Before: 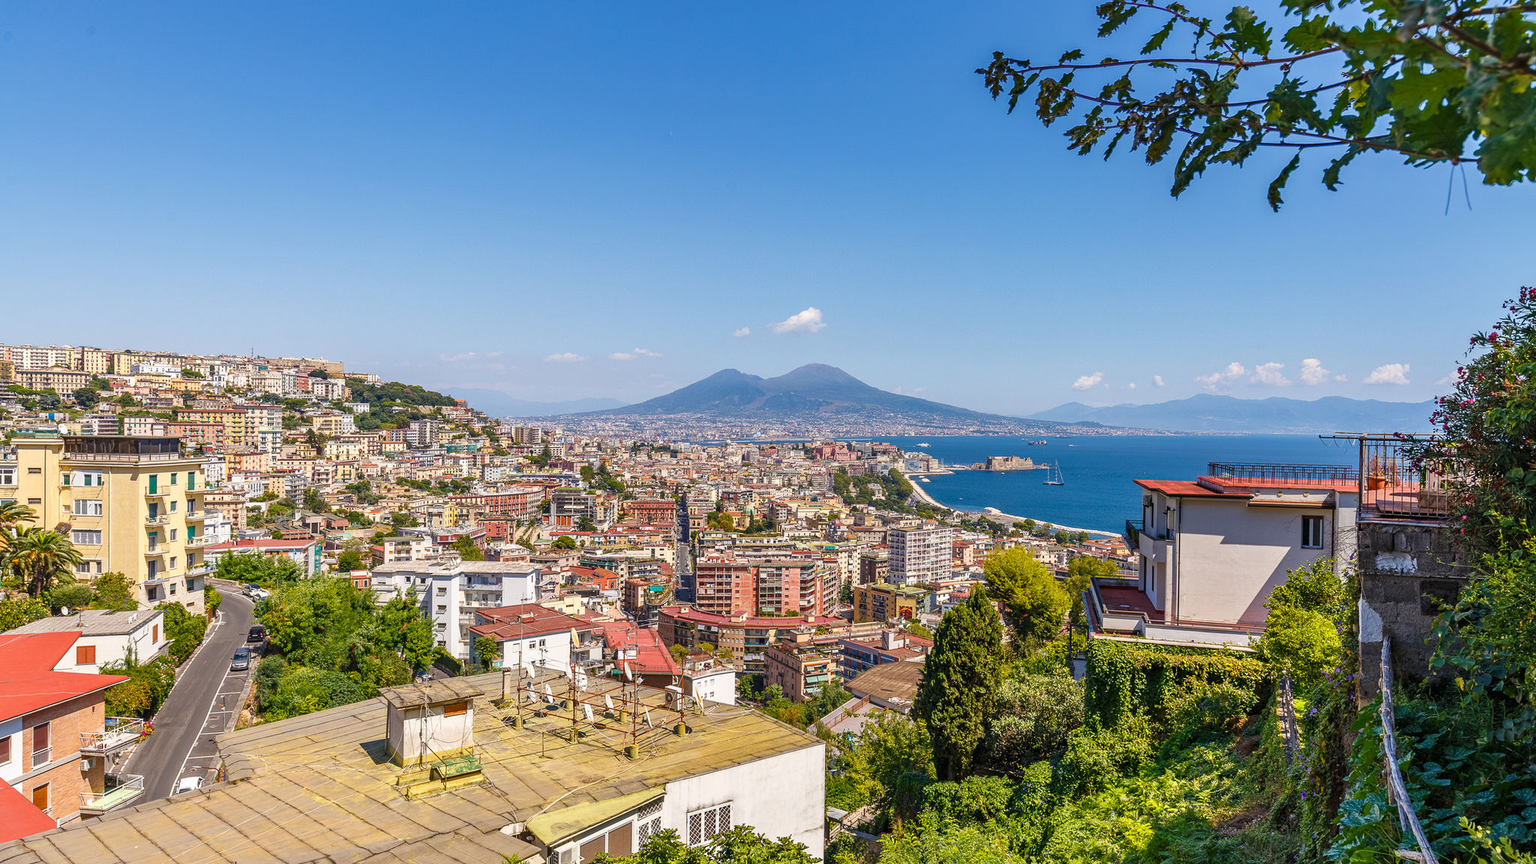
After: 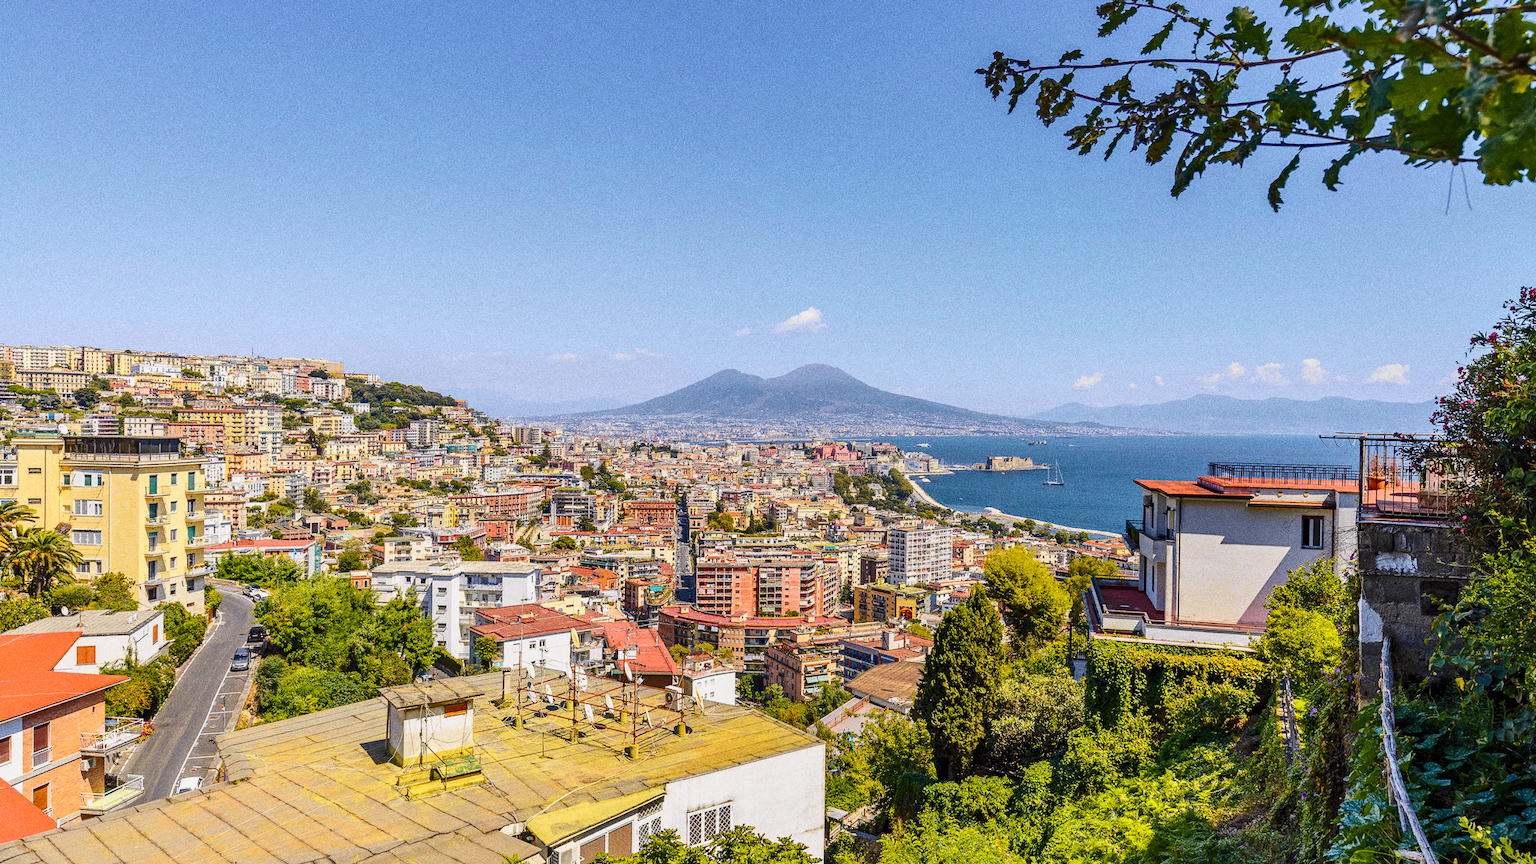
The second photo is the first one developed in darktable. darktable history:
shadows and highlights: shadows 25, highlights -25
grain: coarseness 0.09 ISO, strength 40%
tone curve: curves: ch0 [(0.017, 0) (0.107, 0.071) (0.295, 0.264) (0.447, 0.507) (0.54, 0.618) (0.733, 0.791) (0.879, 0.898) (1, 0.97)]; ch1 [(0, 0) (0.393, 0.415) (0.447, 0.448) (0.485, 0.497) (0.523, 0.515) (0.544, 0.55) (0.59, 0.609) (0.686, 0.686) (1, 1)]; ch2 [(0, 0) (0.369, 0.388) (0.449, 0.431) (0.499, 0.5) (0.521, 0.505) (0.53, 0.538) (0.579, 0.601) (0.669, 0.733) (1, 1)], color space Lab, independent channels, preserve colors none
